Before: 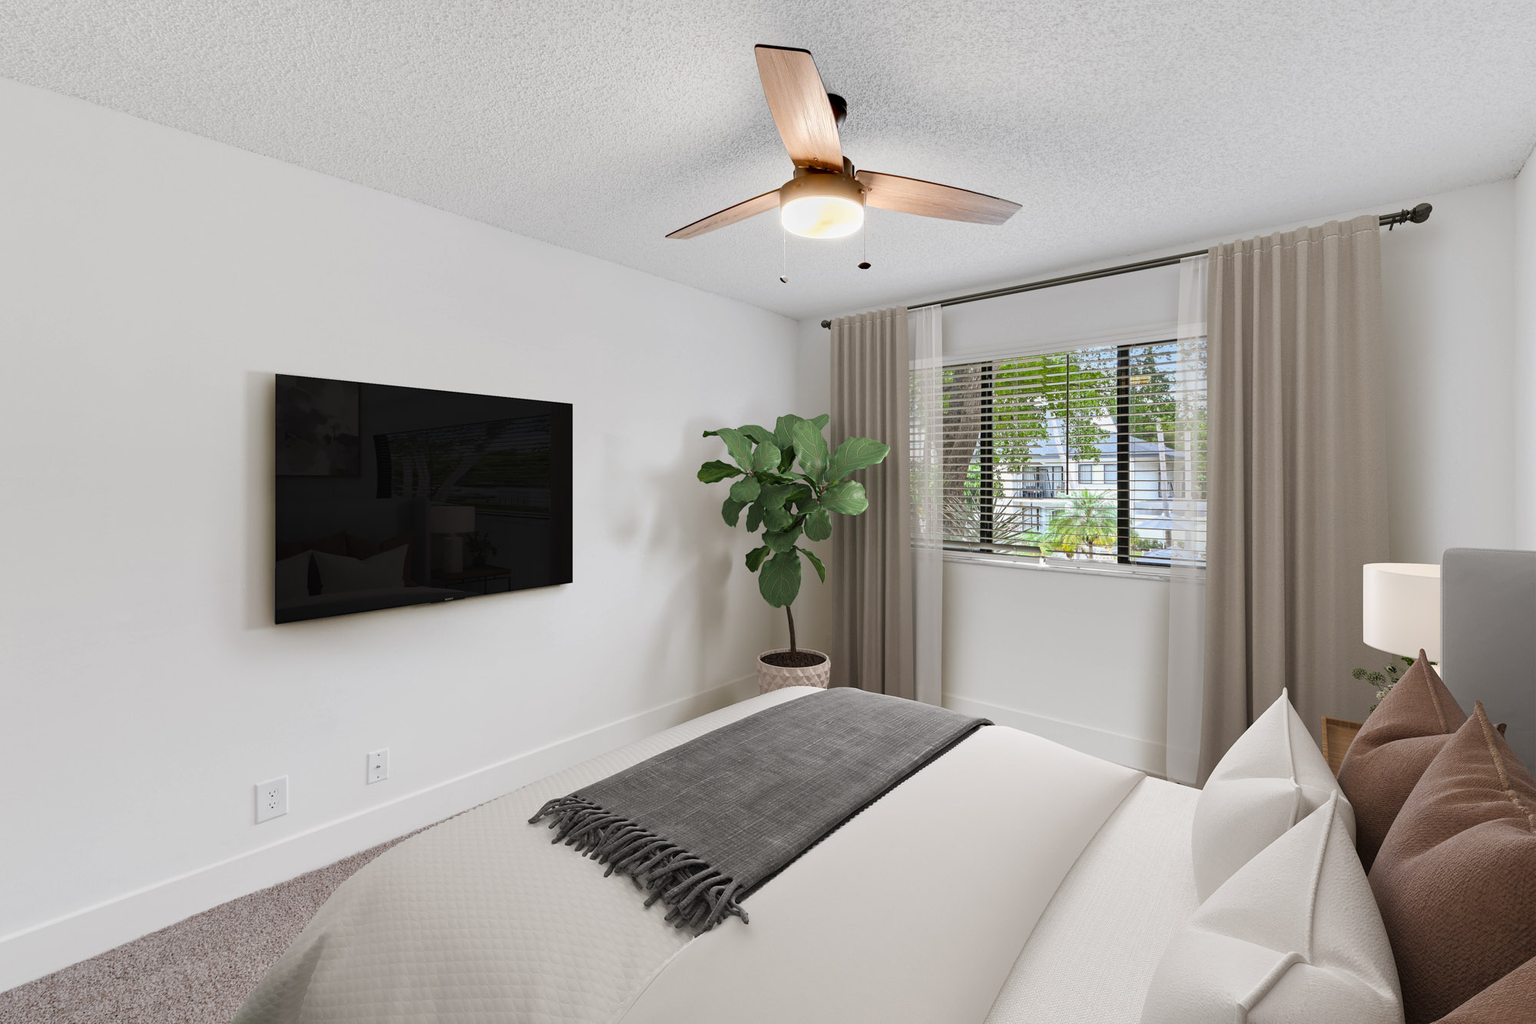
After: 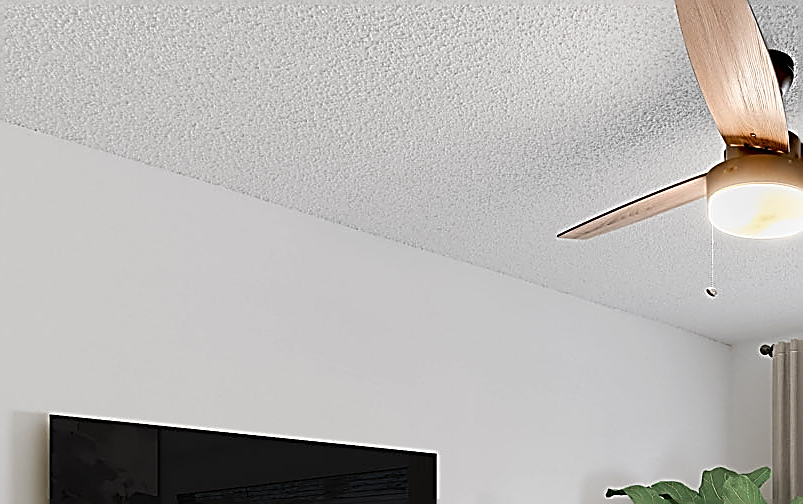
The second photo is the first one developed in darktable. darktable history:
sharpen: amount 1.992
crop: left 15.462%, top 5.441%, right 44.35%, bottom 56.728%
